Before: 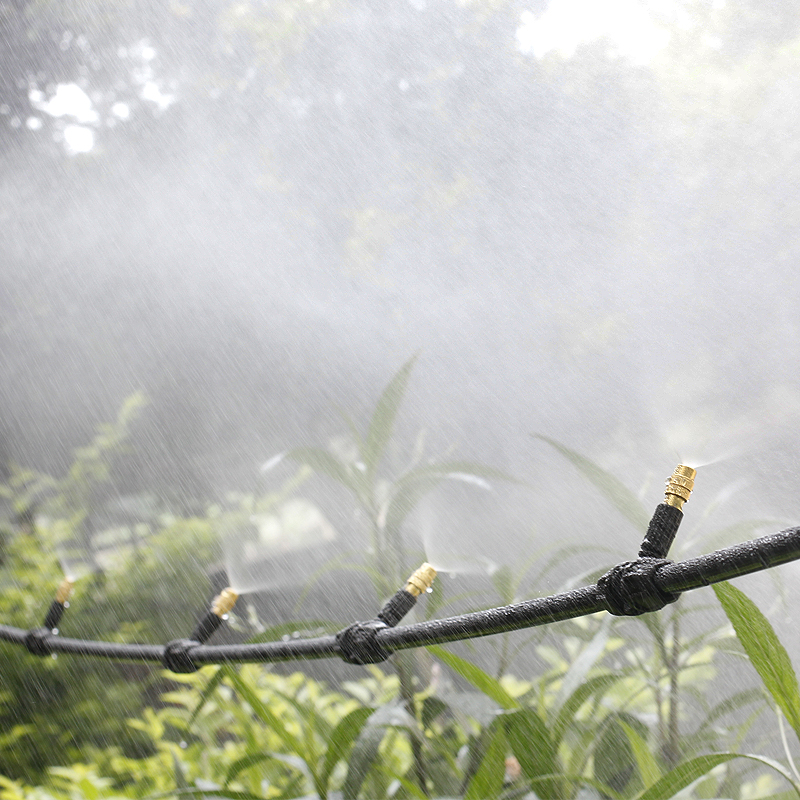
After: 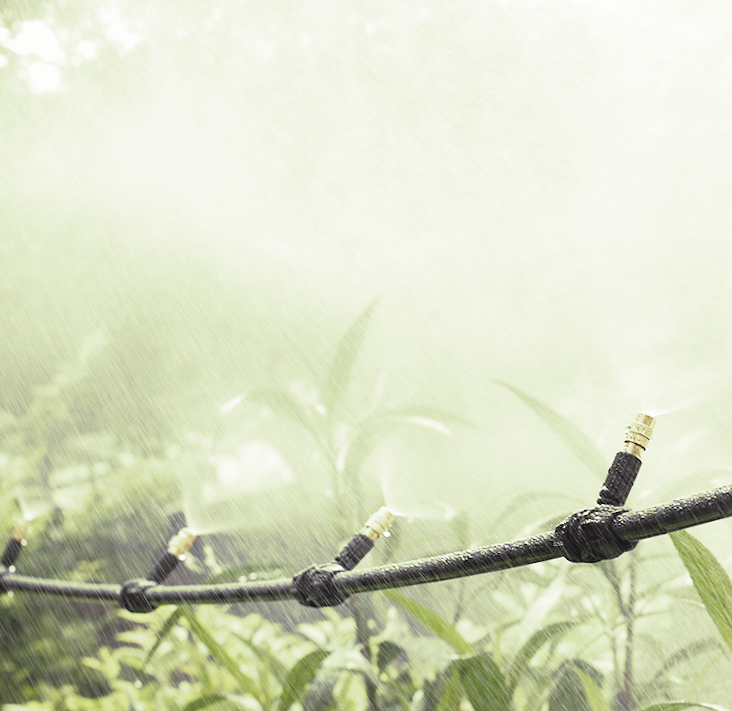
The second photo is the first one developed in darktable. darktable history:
split-toning: shadows › hue 290.82°, shadows › saturation 0.34, highlights › saturation 0.38, balance 0, compress 50%
crop and rotate: angle -1.96°, left 3.097%, top 4.154%, right 1.586%, bottom 0.529%
tone curve: curves: ch0 [(0.003, 0.029) (0.188, 0.252) (0.46, 0.56) (0.608, 0.748) (0.871, 0.955) (1, 1)]; ch1 [(0, 0) (0.35, 0.356) (0.45, 0.453) (0.508, 0.515) (0.618, 0.634) (1, 1)]; ch2 [(0, 0) (0.456, 0.469) (0.5, 0.5) (0.634, 0.625) (1, 1)], color space Lab, independent channels, preserve colors none
exposure: exposure -0.116 EV, compensate exposure bias true, compensate highlight preservation false
rotate and perspective: rotation -1°, crop left 0.011, crop right 0.989, crop top 0.025, crop bottom 0.975
